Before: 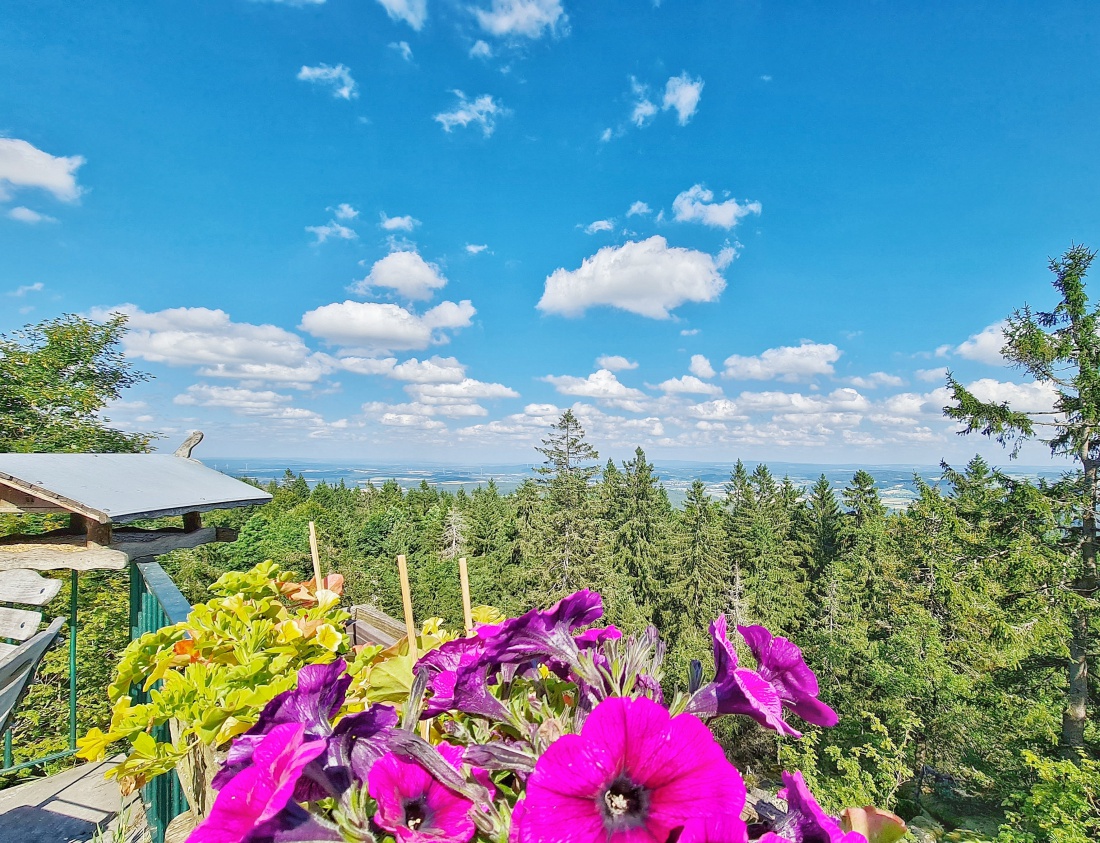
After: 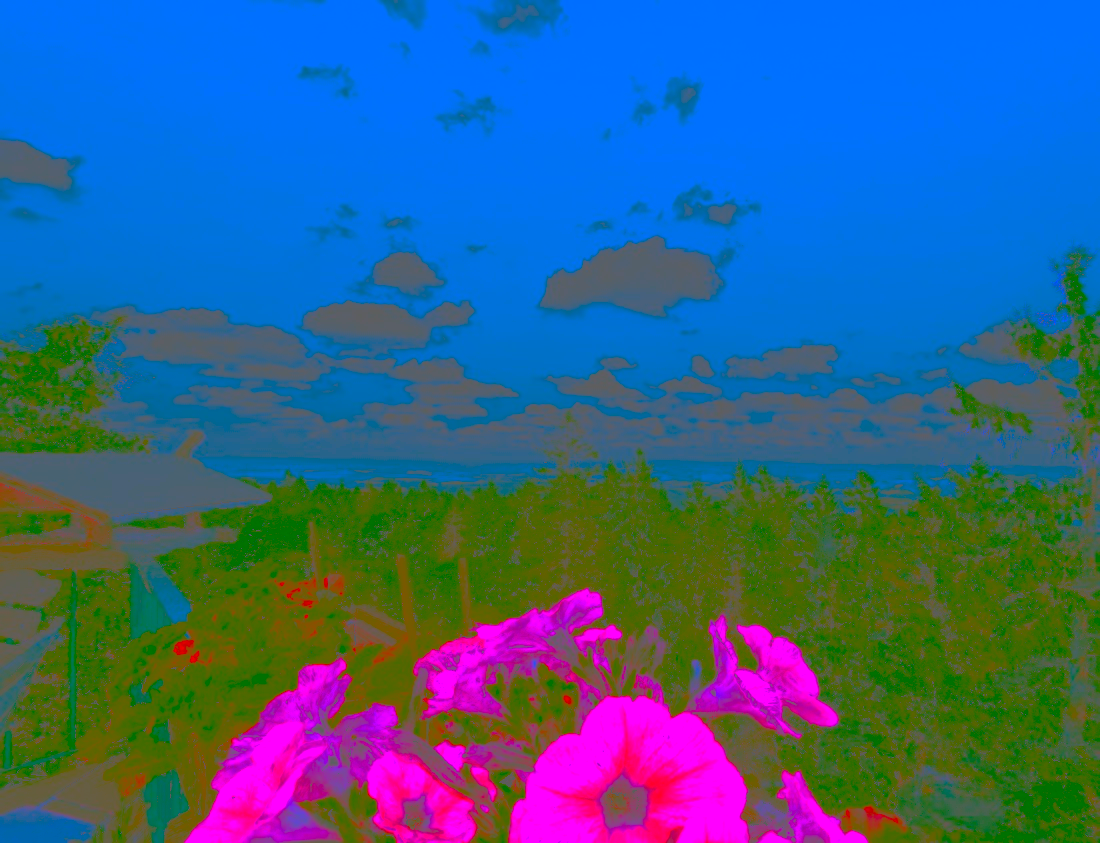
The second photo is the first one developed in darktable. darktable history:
sharpen: on, module defaults
contrast brightness saturation: contrast -0.99, brightness -0.17, saturation 0.75
base curve: curves: ch0 [(0, 0) (0.025, 0.046) (0.112, 0.277) (0.467, 0.74) (0.814, 0.929) (1, 0.942)]
